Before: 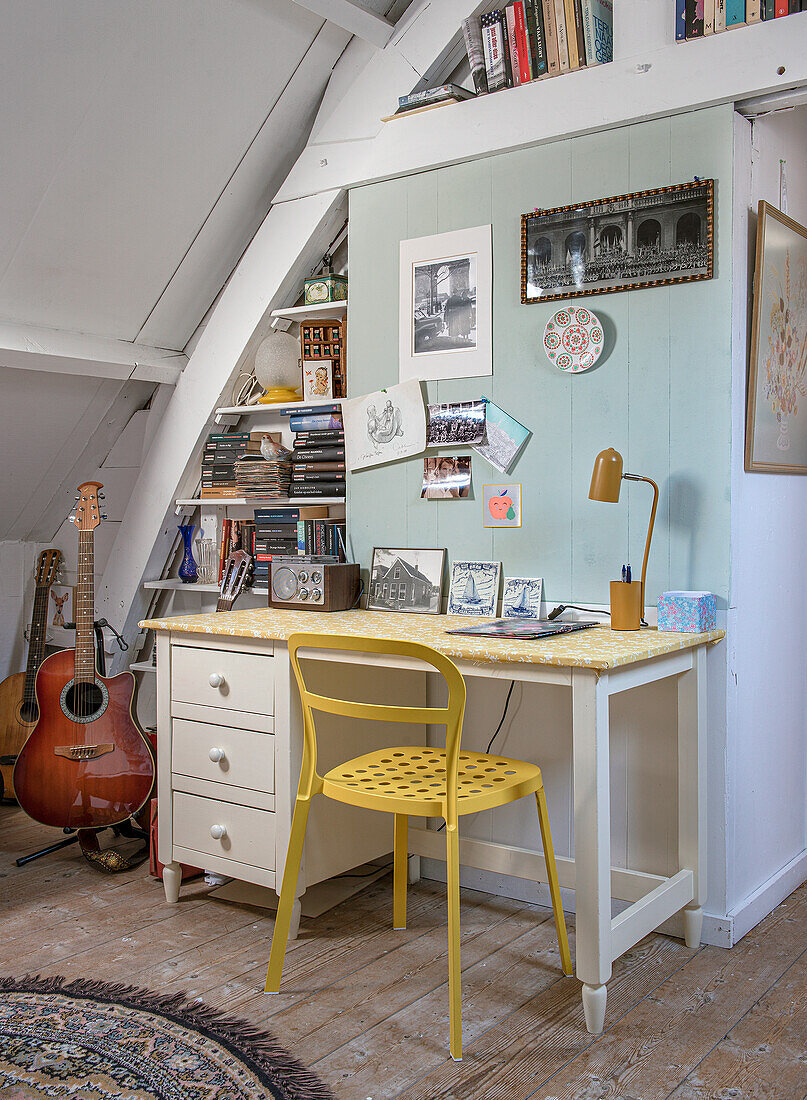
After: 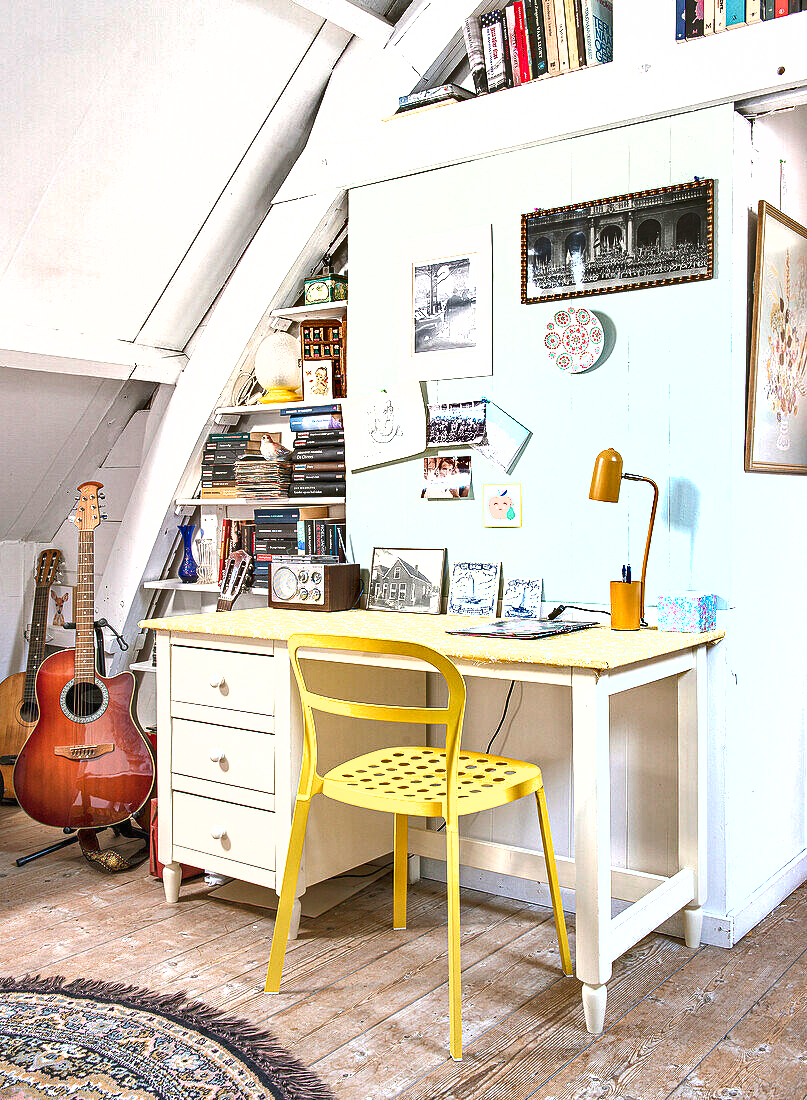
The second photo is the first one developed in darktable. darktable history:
exposure: black level correction 0, exposure 1.539 EV, compensate highlight preservation false
shadows and highlights: white point adjustment 0.052, soften with gaussian
